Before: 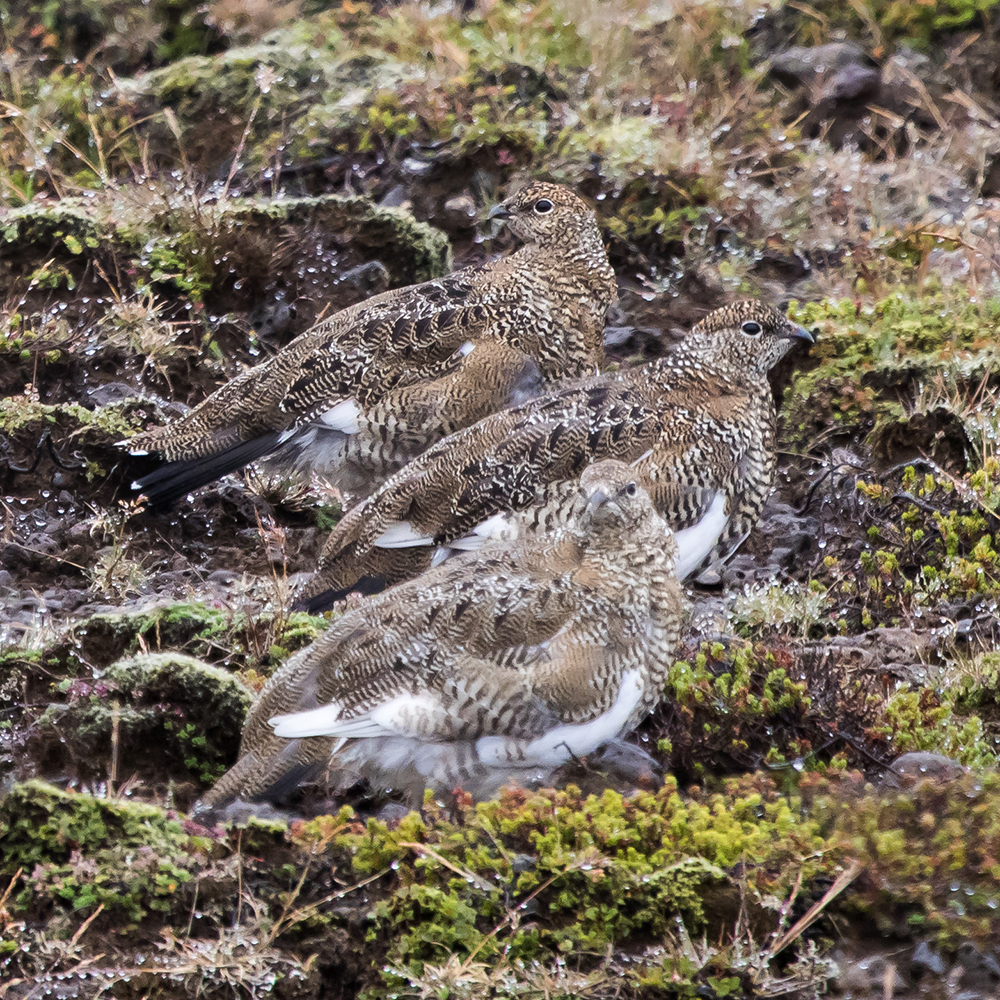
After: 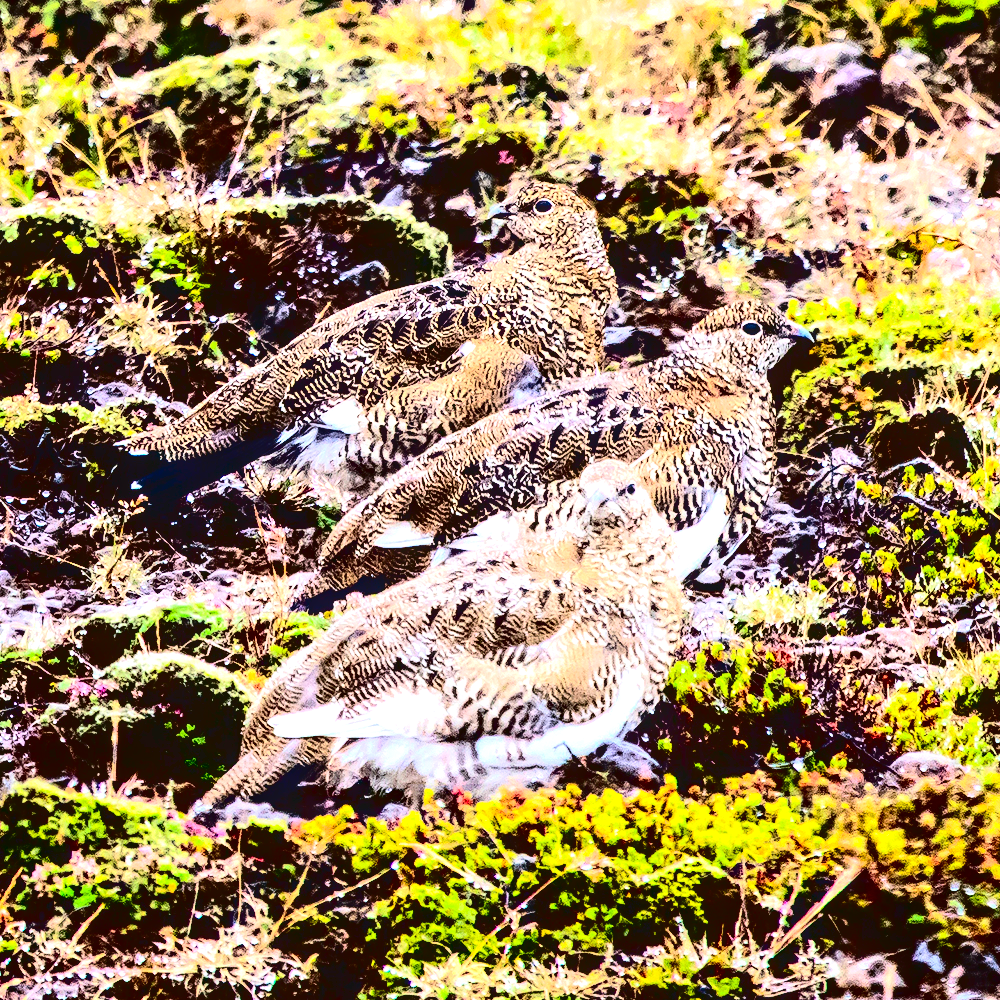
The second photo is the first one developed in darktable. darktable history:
exposure: black level correction 0, exposure 1.474 EV, compensate highlight preservation false
local contrast: on, module defaults
contrast brightness saturation: contrast 0.788, brightness -0.989, saturation 0.985
